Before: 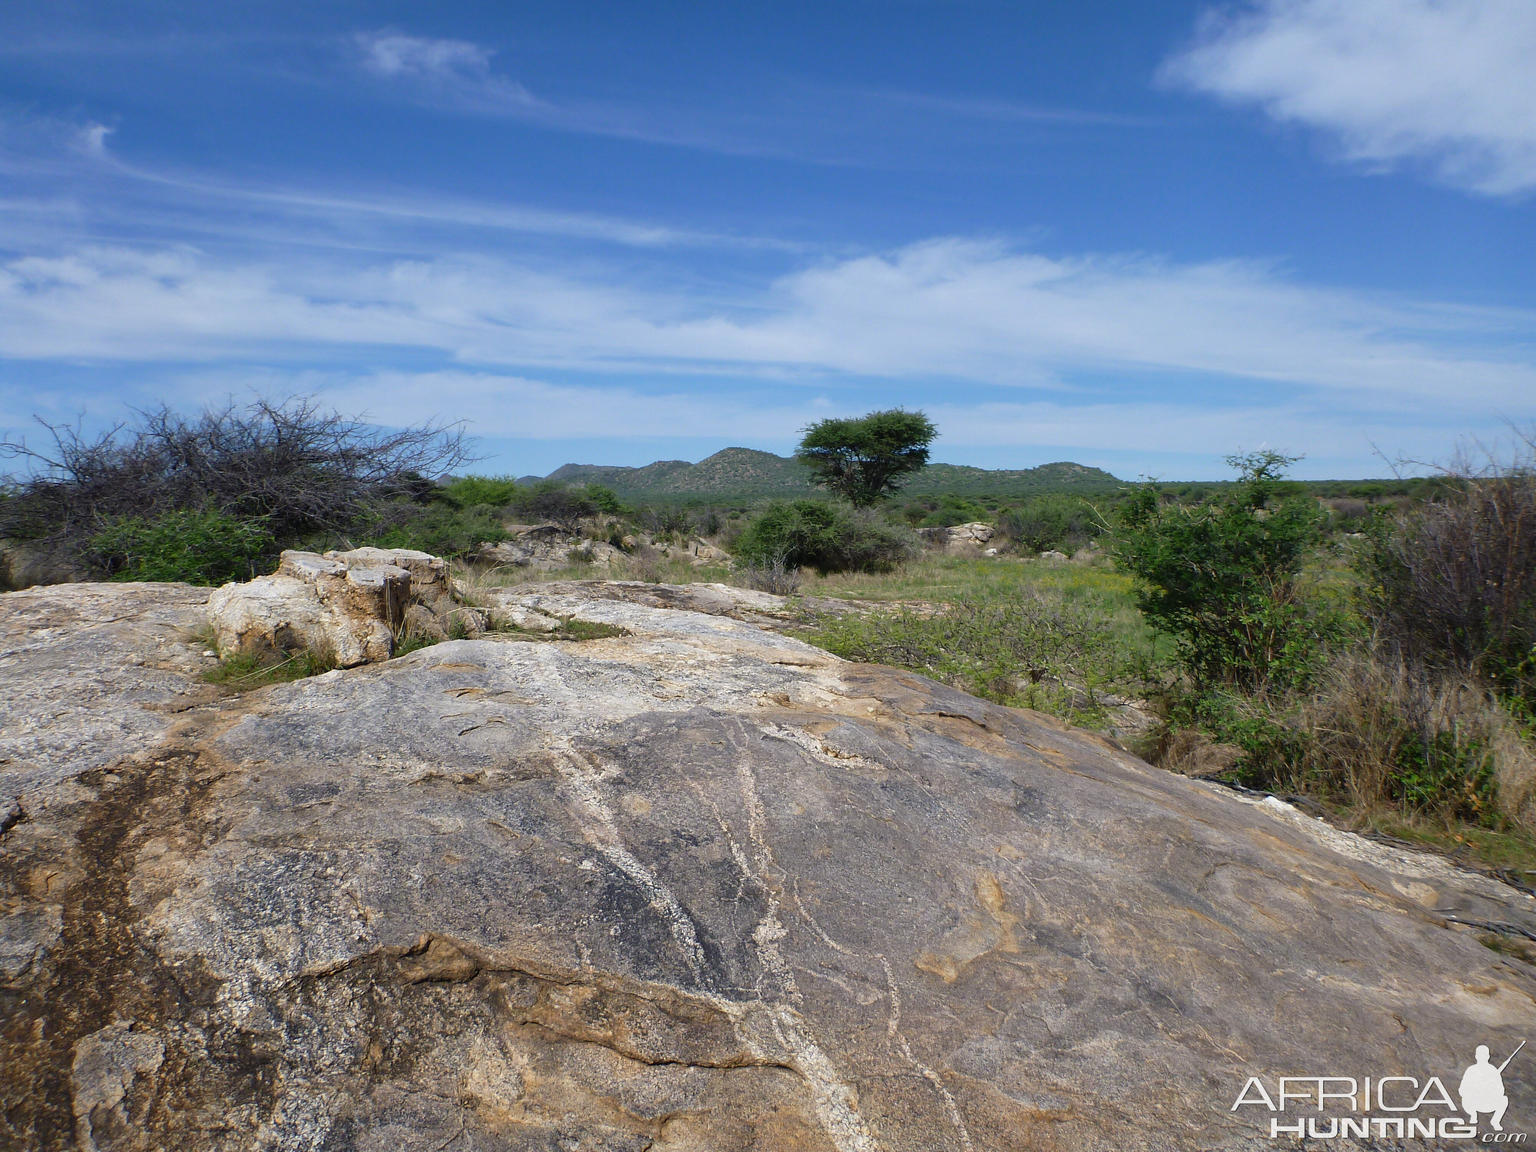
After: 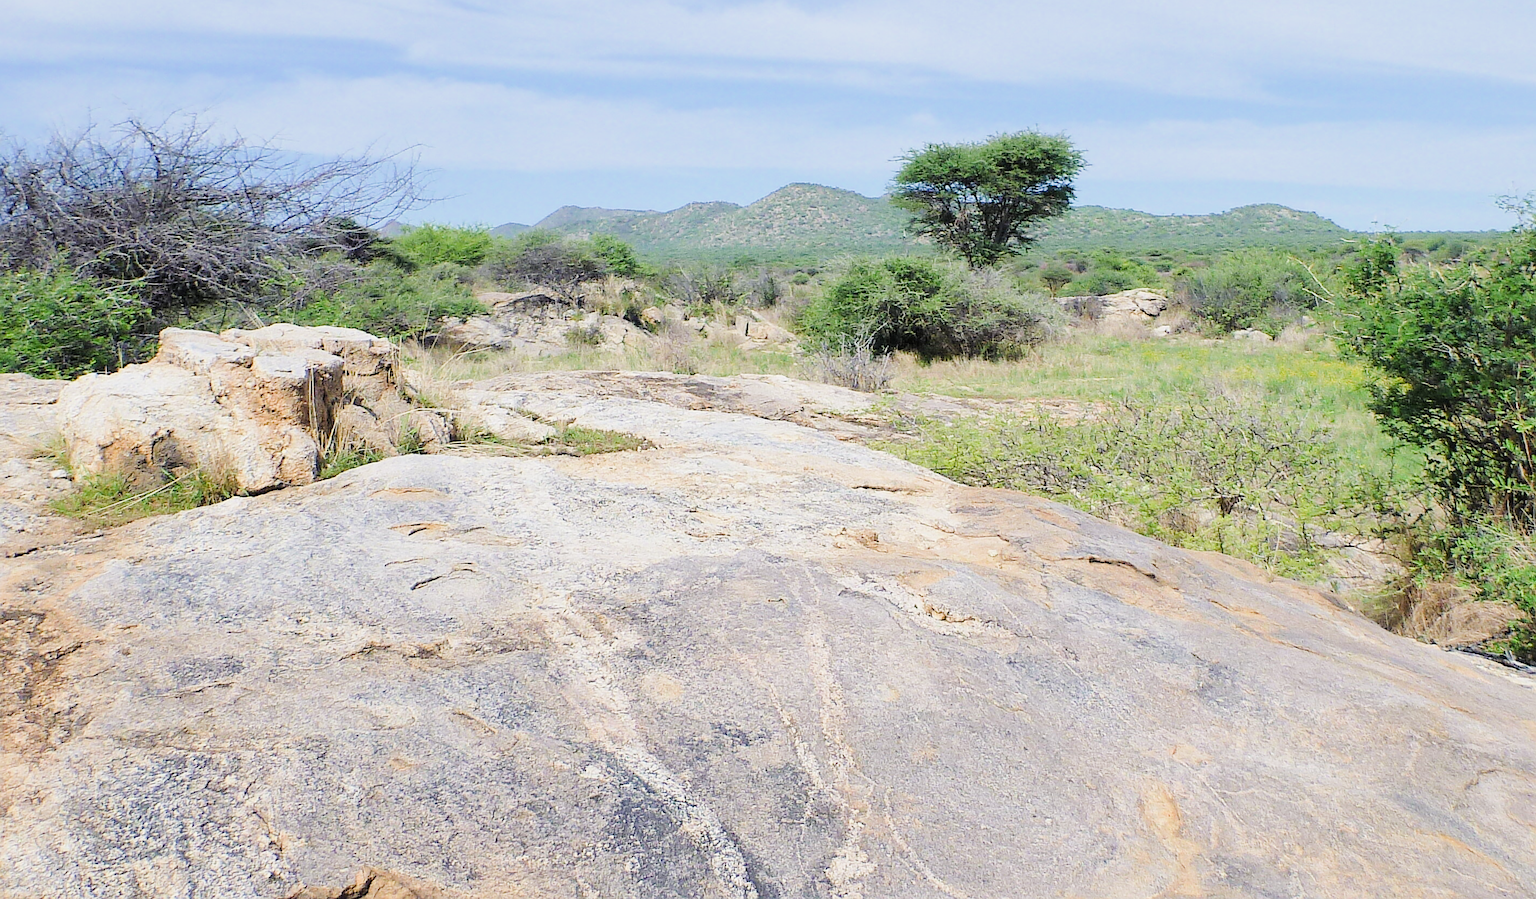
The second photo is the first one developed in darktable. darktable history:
exposure: black level correction 0, exposure 2.158 EV, compensate highlight preservation false
sharpen: on, module defaults
crop: left 10.905%, top 27.602%, right 18.233%, bottom 17.047%
filmic rgb: black relative exposure -6.12 EV, white relative exposure 6.97 EV, threshold 3 EV, hardness 2.25, enable highlight reconstruction true
